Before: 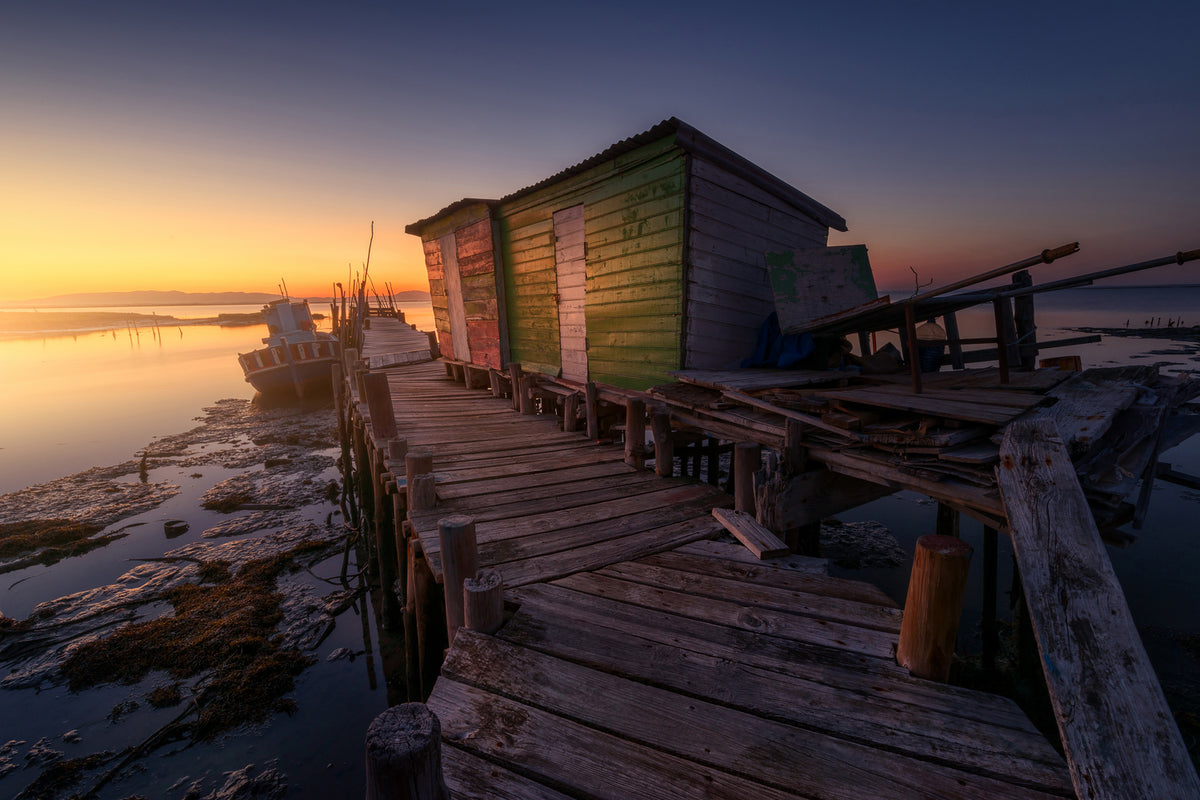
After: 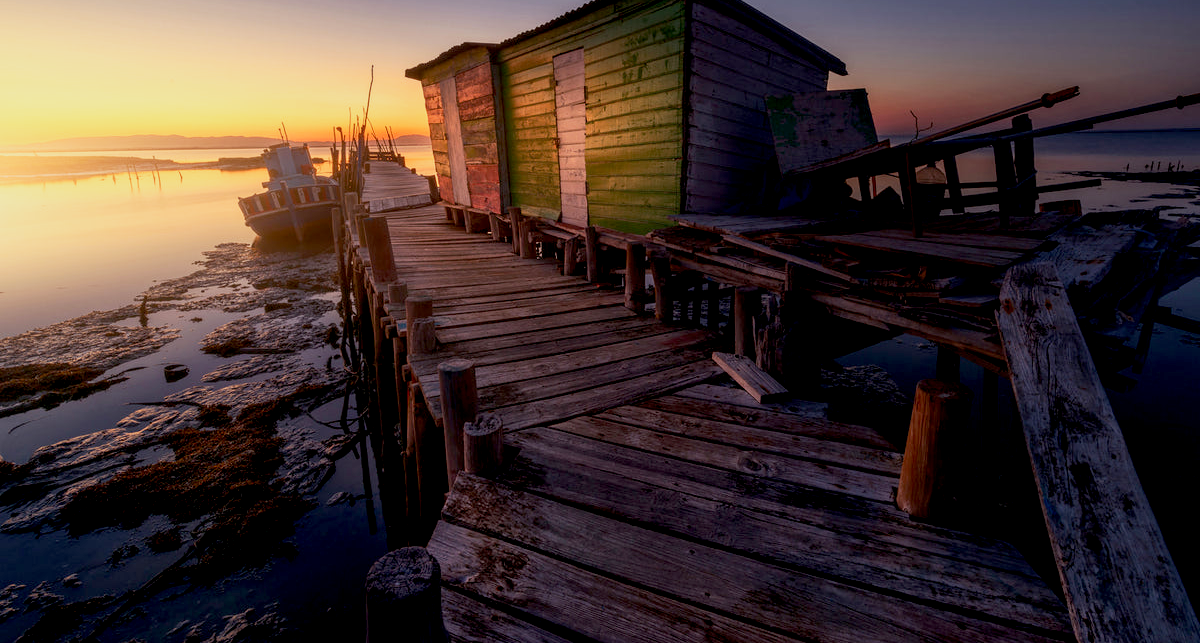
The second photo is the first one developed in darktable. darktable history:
crop and rotate: top 19.556%
exposure: black level correction 0.009, exposure -0.165 EV, compensate exposure bias true, compensate highlight preservation false
base curve: curves: ch0 [(0, 0) (0.088, 0.125) (0.176, 0.251) (0.354, 0.501) (0.613, 0.749) (1, 0.877)], preserve colors none
